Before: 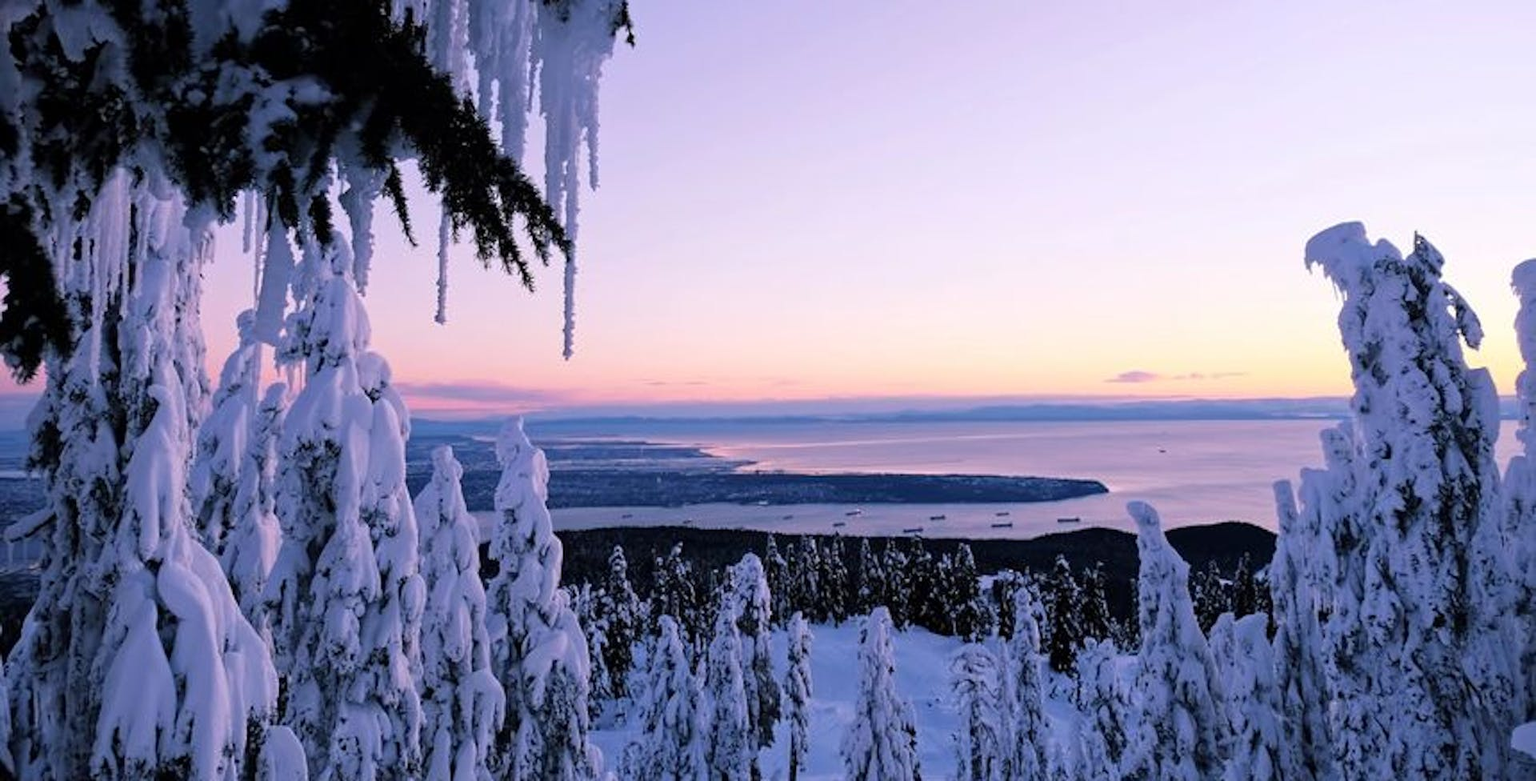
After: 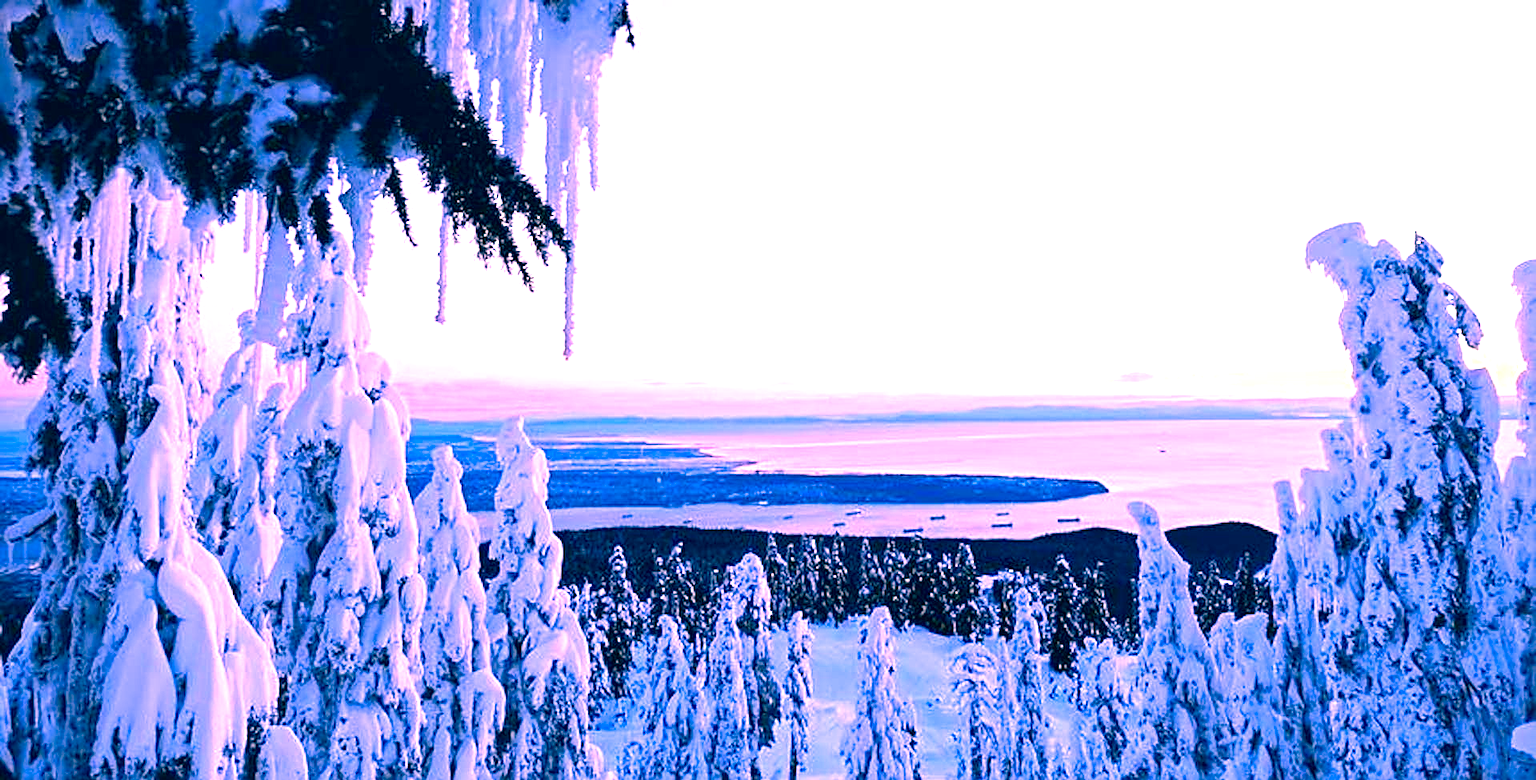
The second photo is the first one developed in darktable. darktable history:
sharpen: on, module defaults
exposure: black level correction 0, exposure 1.444 EV, compensate highlight preservation false
local contrast: highlights 106%, shadows 102%, detail 120%, midtone range 0.2
color correction: highlights a* 17.16, highlights b* 0.202, shadows a* -15.07, shadows b* -14.66, saturation 1.48
